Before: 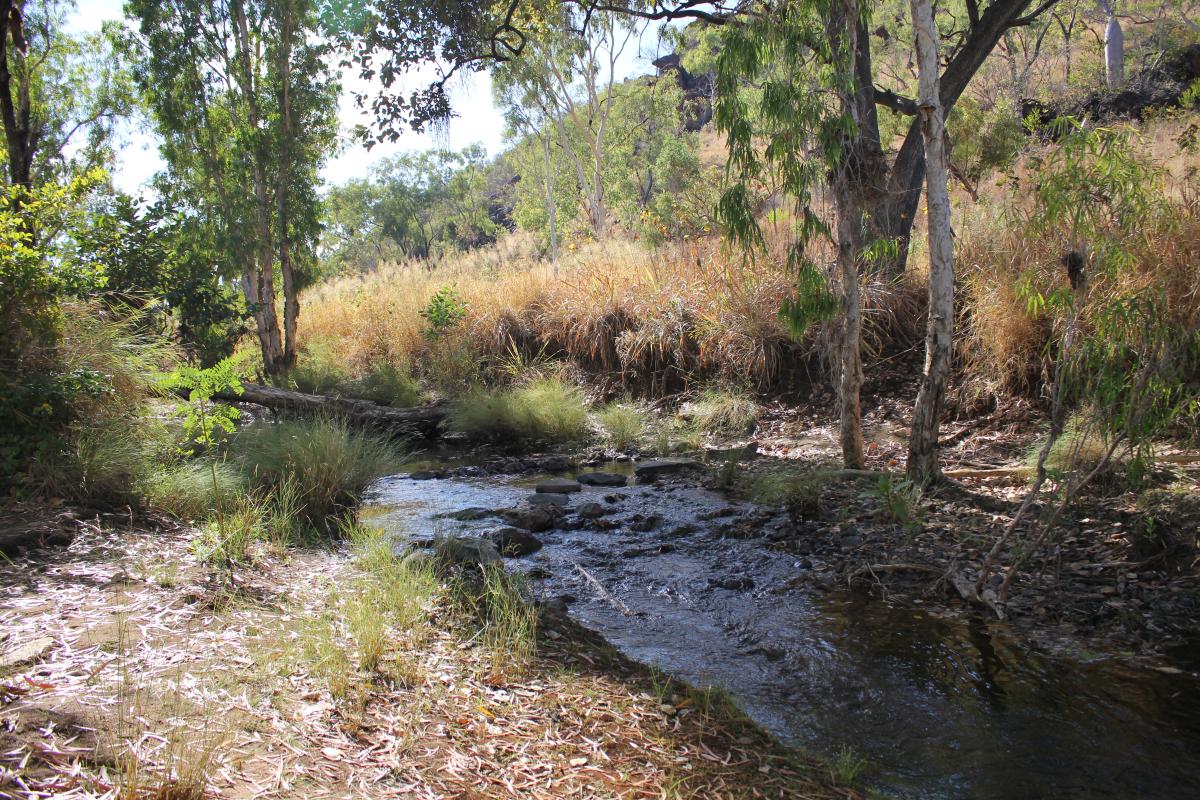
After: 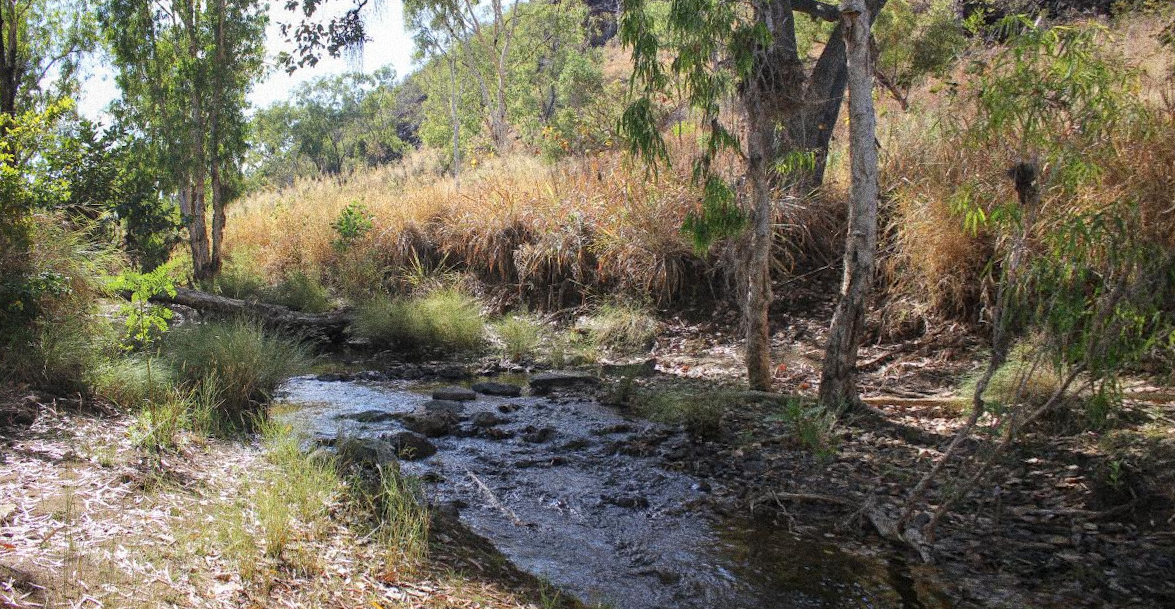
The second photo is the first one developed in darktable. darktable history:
local contrast: detail 110%
rotate and perspective: rotation 1.69°, lens shift (vertical) -0.023, lens shift (horizontal) -0.291, crop left 0.025, crop right 0.988, crop top 0.092, crop bottom 0.842
crop and rotate: top 5.609%, bottom 5.609%
grain: coarseness 14.49 ISO, strength 48.04%, mid-tones bias 35%
